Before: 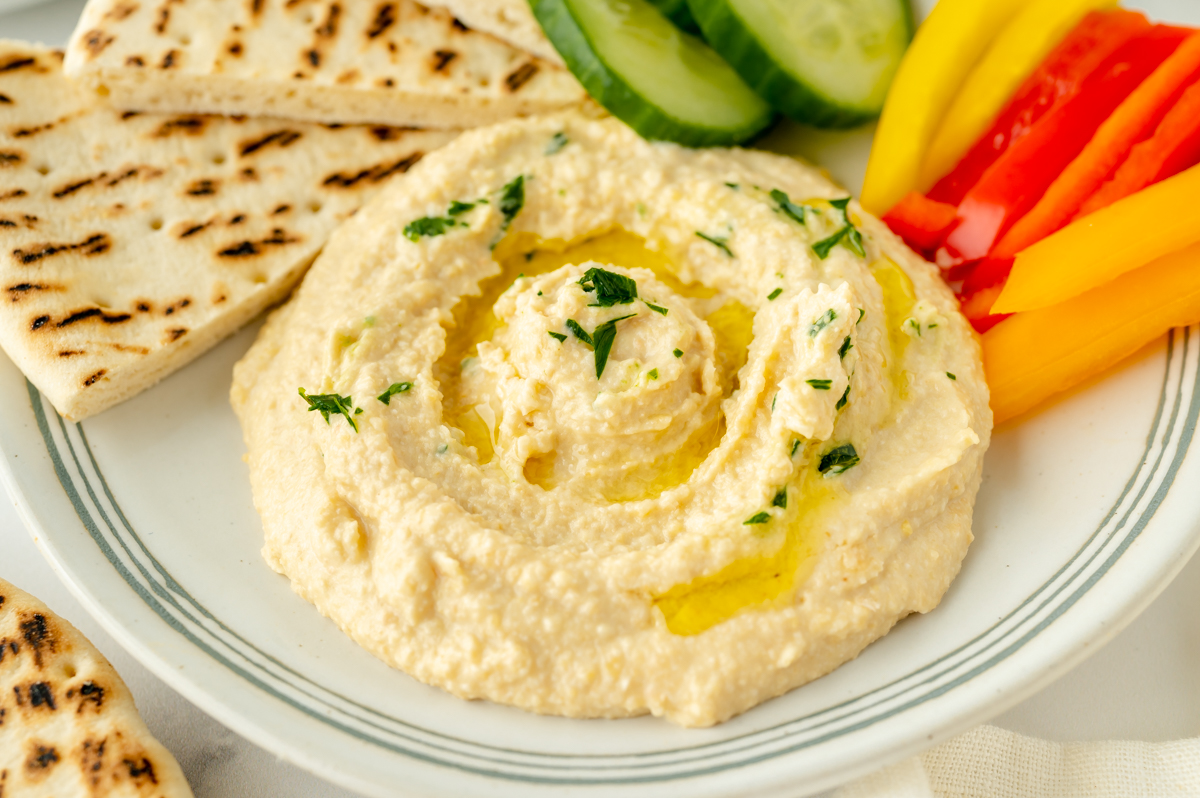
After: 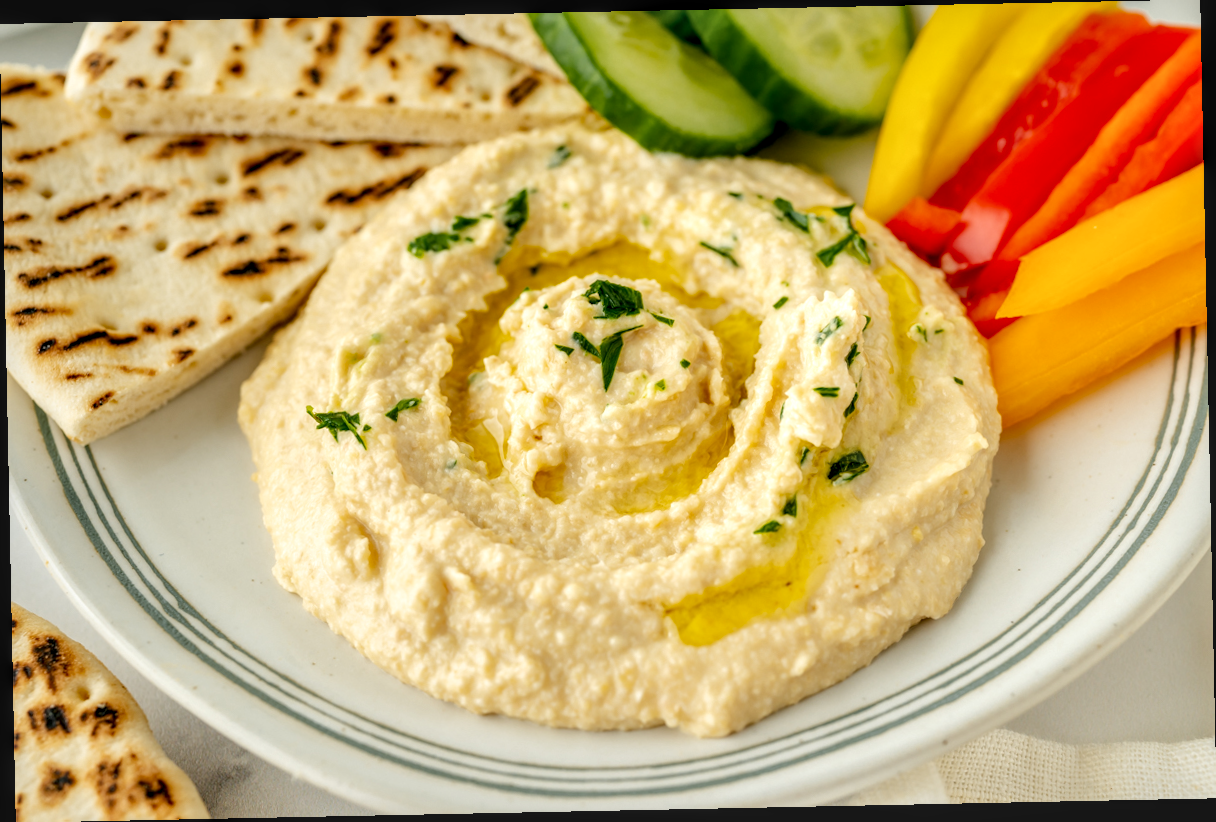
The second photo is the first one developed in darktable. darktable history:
local contrast: highlights 61%, detail 143%, midtone range 0.428
rotate and perspective: rotation -1.17°, automatic cropping off
